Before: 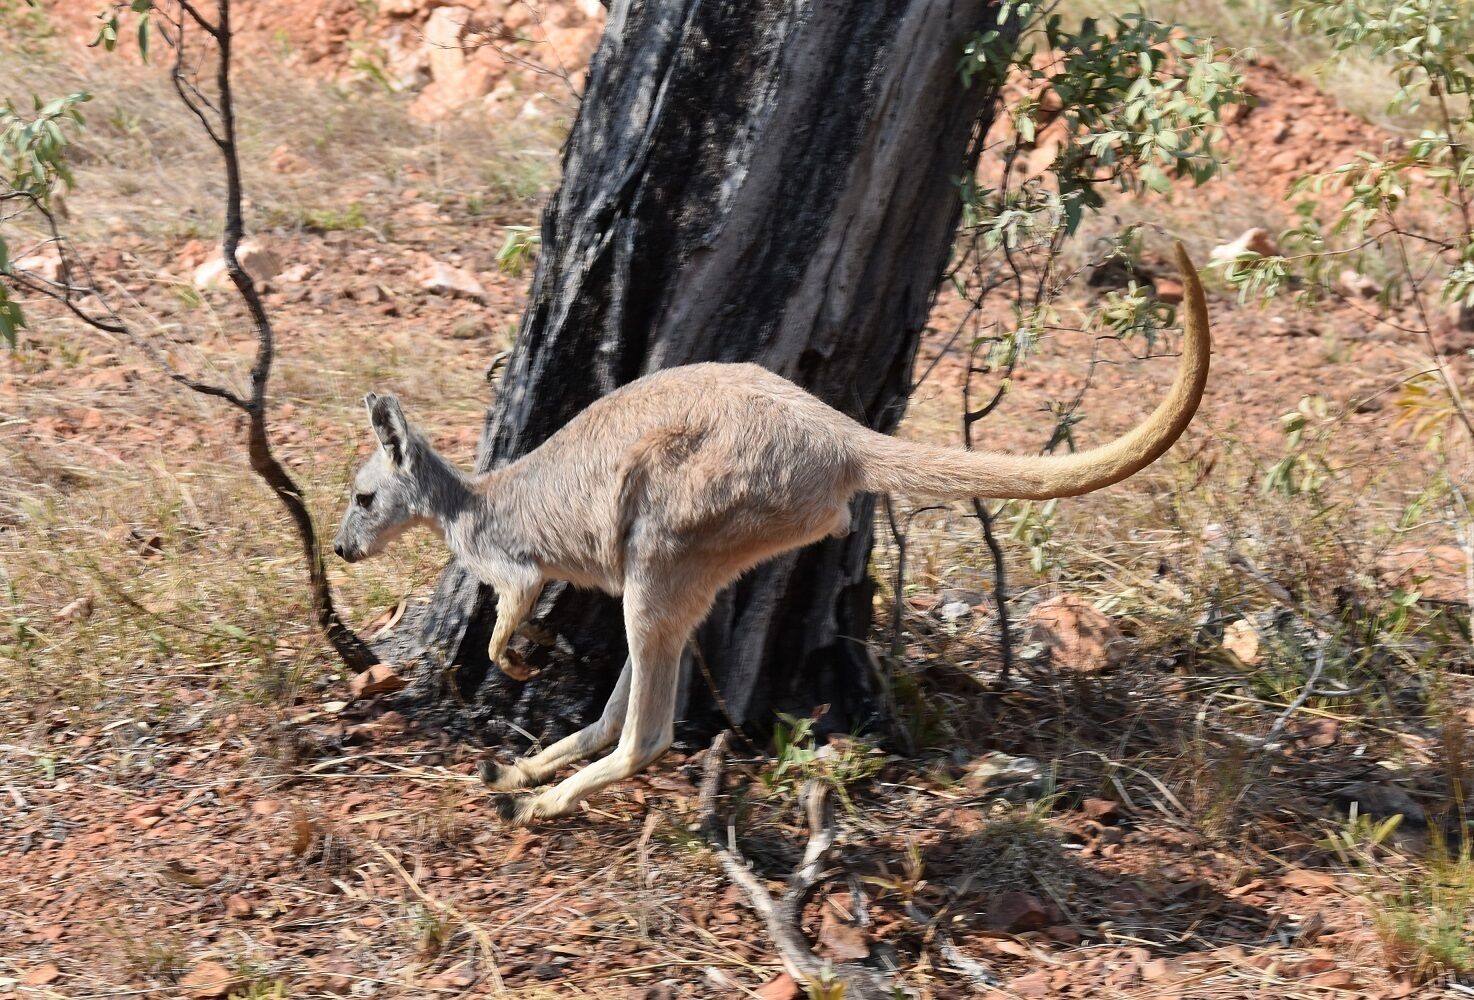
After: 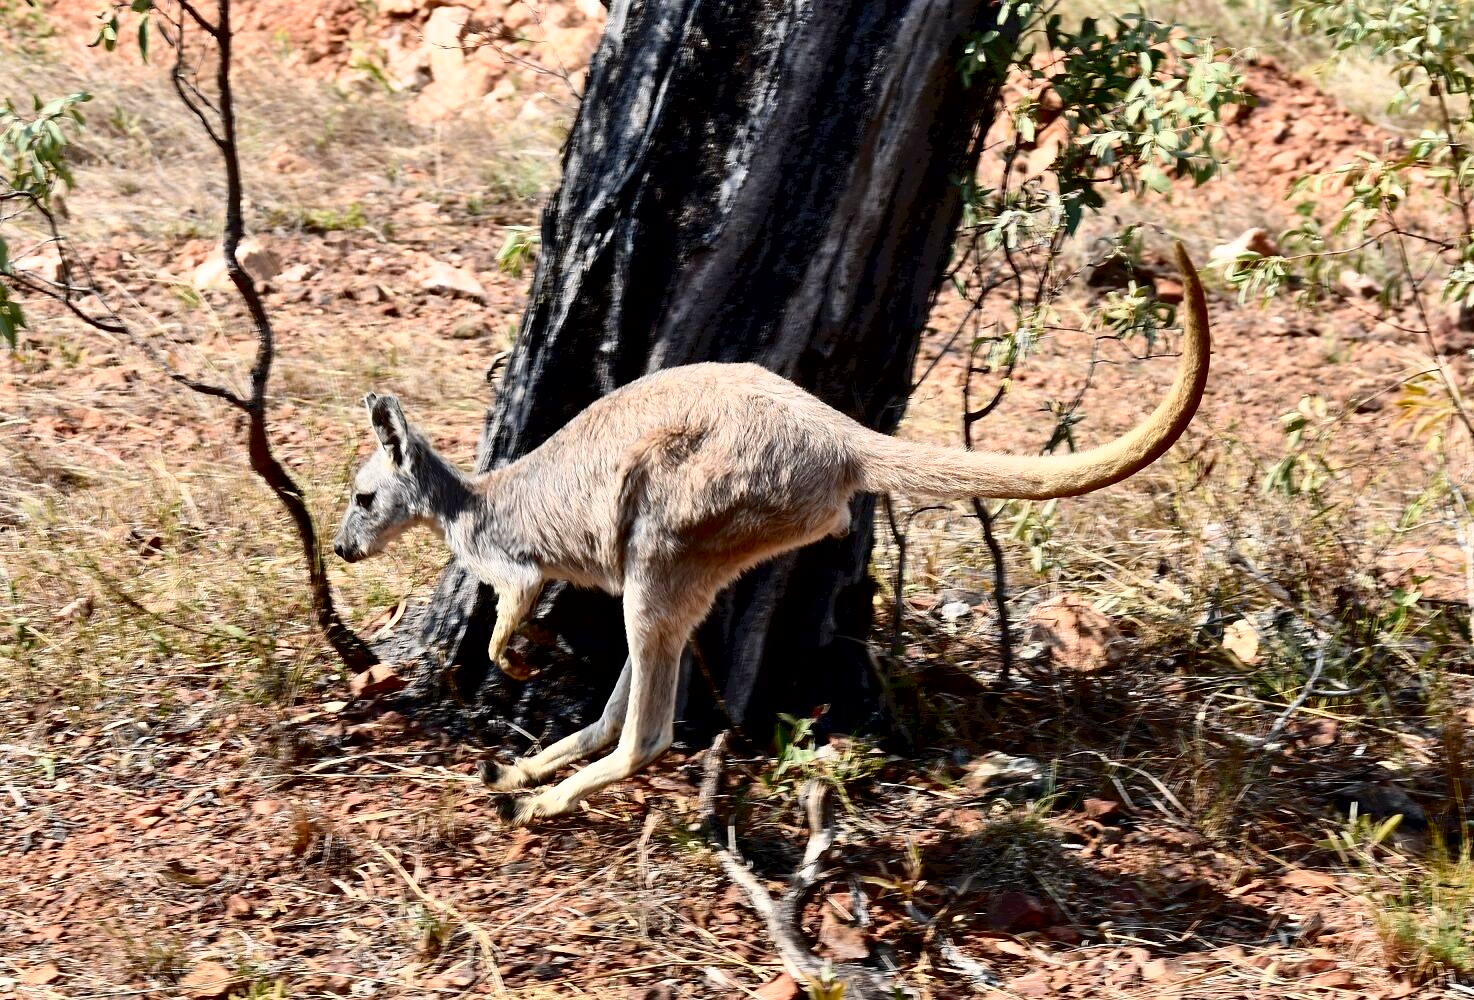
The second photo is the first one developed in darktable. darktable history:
tone curve: curves: ch0 [(0, 0) (0.003, 0.047) (0.011, 0.047) (0.025, 0.047) (0.044, 0.049) (0.069, 0.051) (0.1, 0.062) (0.136, 0.086) (0.177, 0.125) (0.224, 0.178) (0.277, 0.246) (0.335, 0.324) (0.399, 0.407) (0.468, 0.48) (0.543, 0.57) (0.623, 0.675) (0.709, 0.772) (0.801, 0.876) (0.898, 0.963) (1, 1)], color space Lab, independent channels, preserve colors none
exposure: black level correction 0.016, exposure -0.005 EV, compensate highlight preservation false
contrast brightness saturation: contrast 0.146, brightness -0.014, saturation 0.096
shadows and highlights: shadows 34.97, highlights -35.12, soften with gaussian
